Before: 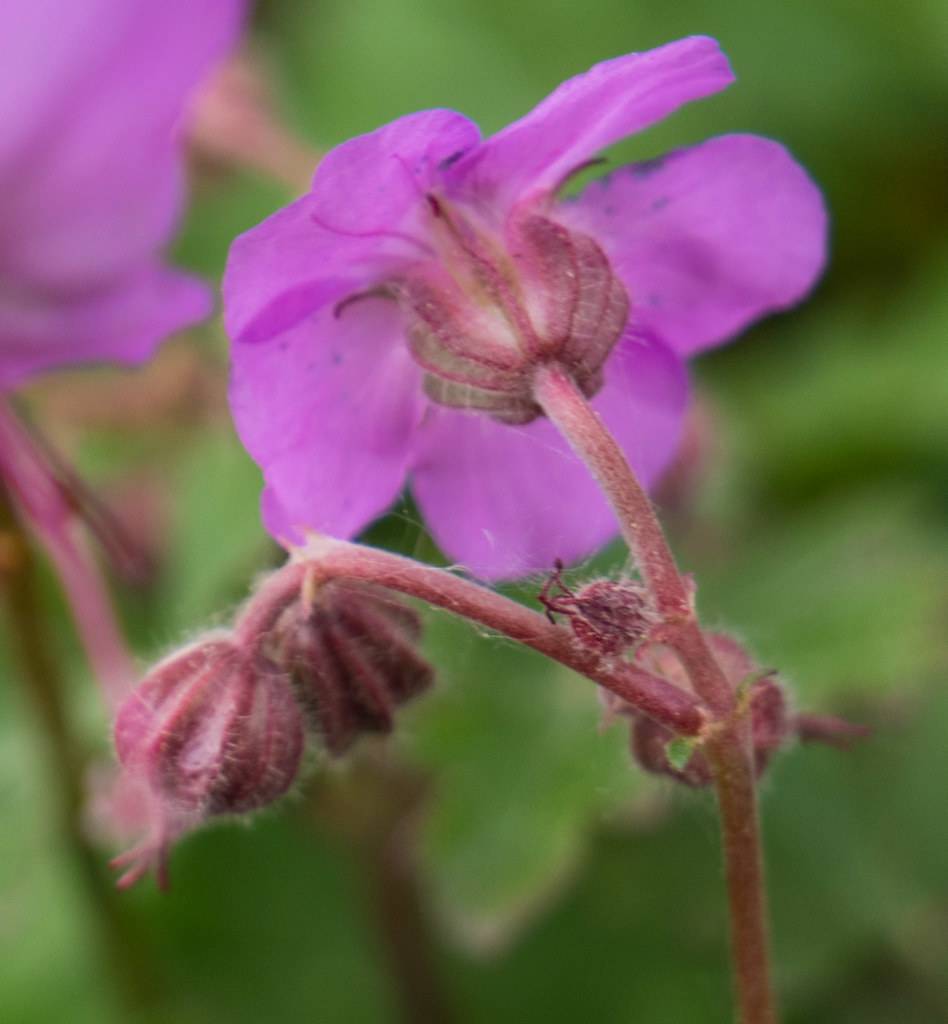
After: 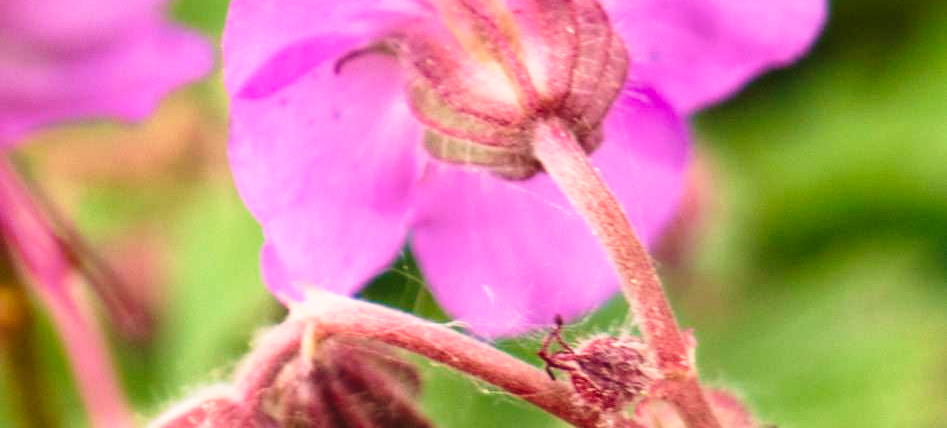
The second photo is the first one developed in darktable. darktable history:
white balance: red 1.045, blue 0.932
velvia: on, module defaults
base curve: curves: ch0 [(0, 0) (0.026, 0.03) (0.109, 0.232) (0.351, 0.748) (0.669, 0.968) (1, 1)], preserve colors none
crop and rotate: top 23.84%, bottom 34.294%
